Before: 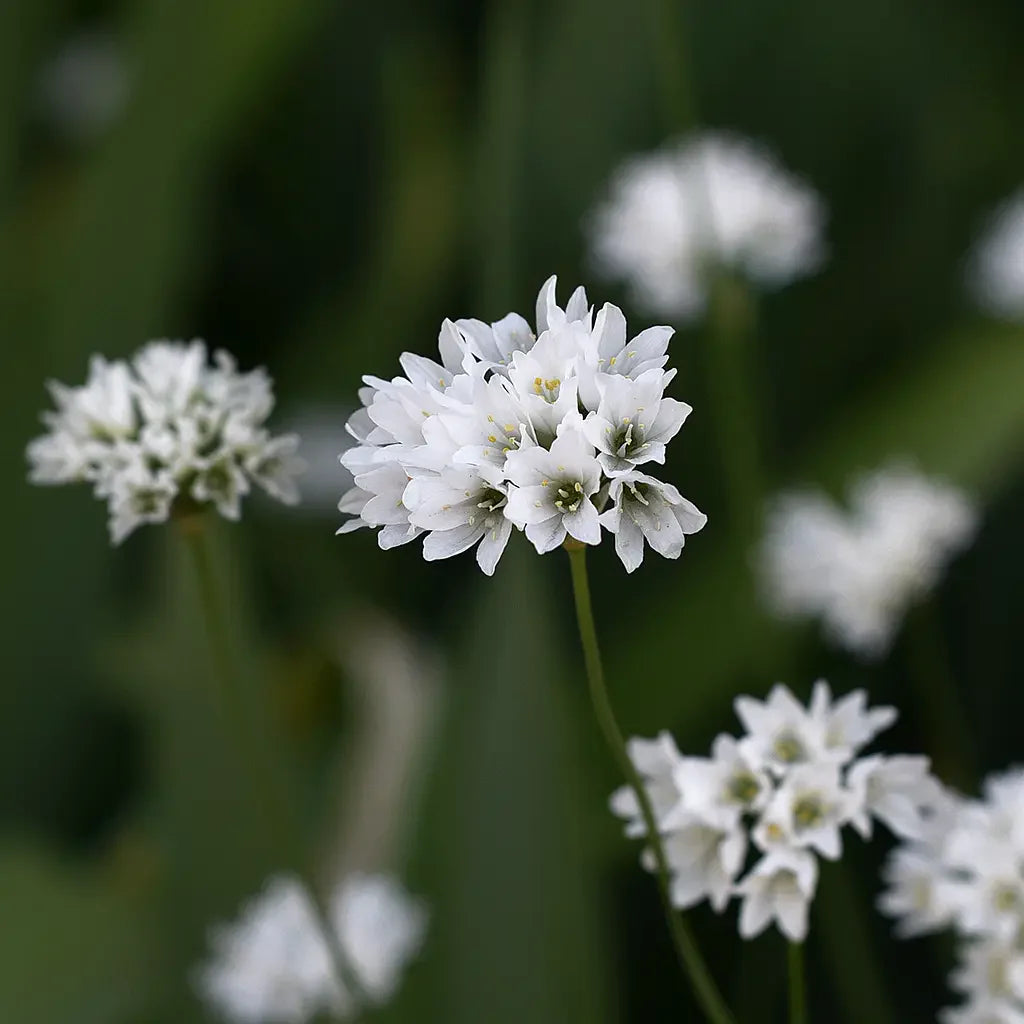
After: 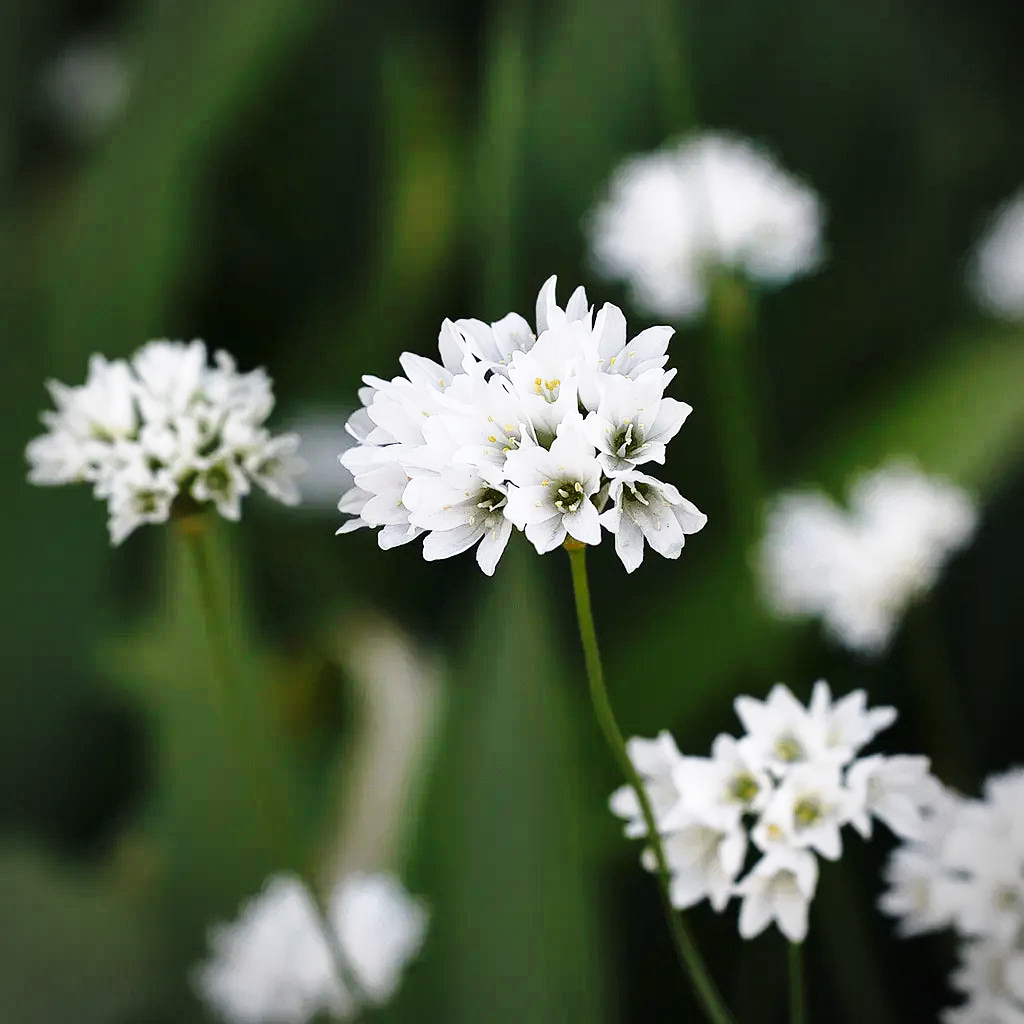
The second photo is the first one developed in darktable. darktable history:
vignetting: on, module defaults
shadows and highlights: soften with gaussian
base curve: curves: ch0 [(0, 0) (0.028, 0.03) (0.121, 0.232) (0.46, 0.748) (0.859, 0.968) (1, 1)], preserve colors none
